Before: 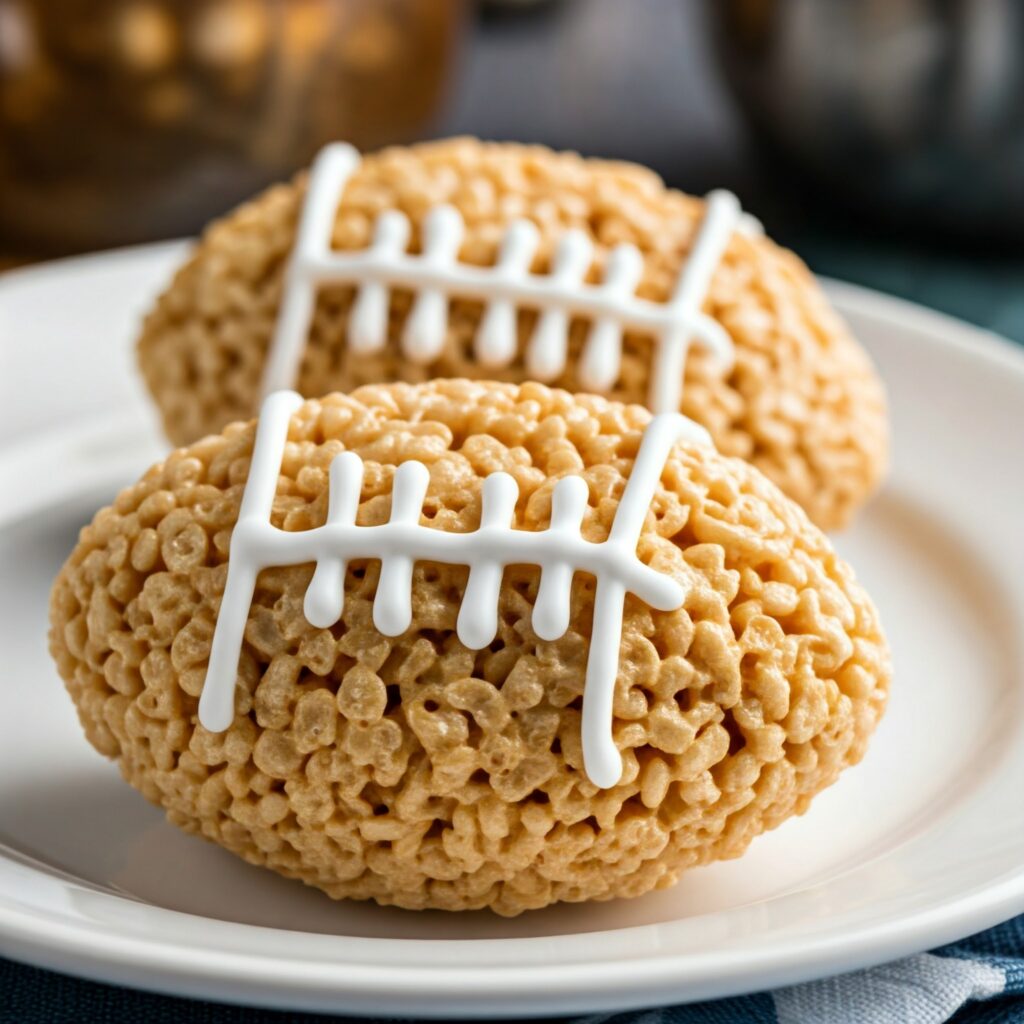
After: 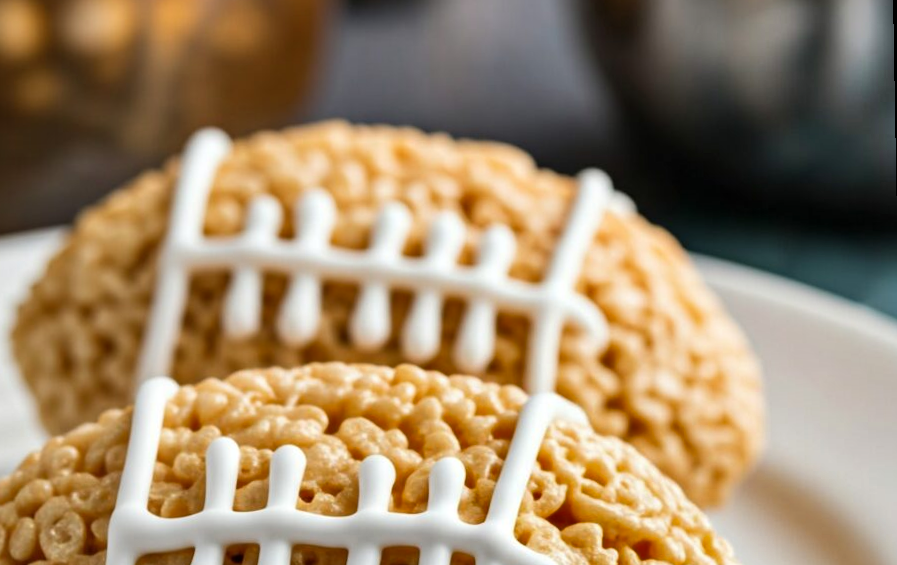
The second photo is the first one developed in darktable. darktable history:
shadows and highlights: white point adjustment 0.05, highlights color adjustment 55.9%, soften with gaussian
crop and rotate: left 11.812%, bottom 42.776%
rotate and perspective: rotation -1°, crop left 0.011, crop right 0.989, crop top 0.025, crop bottom 0.975
